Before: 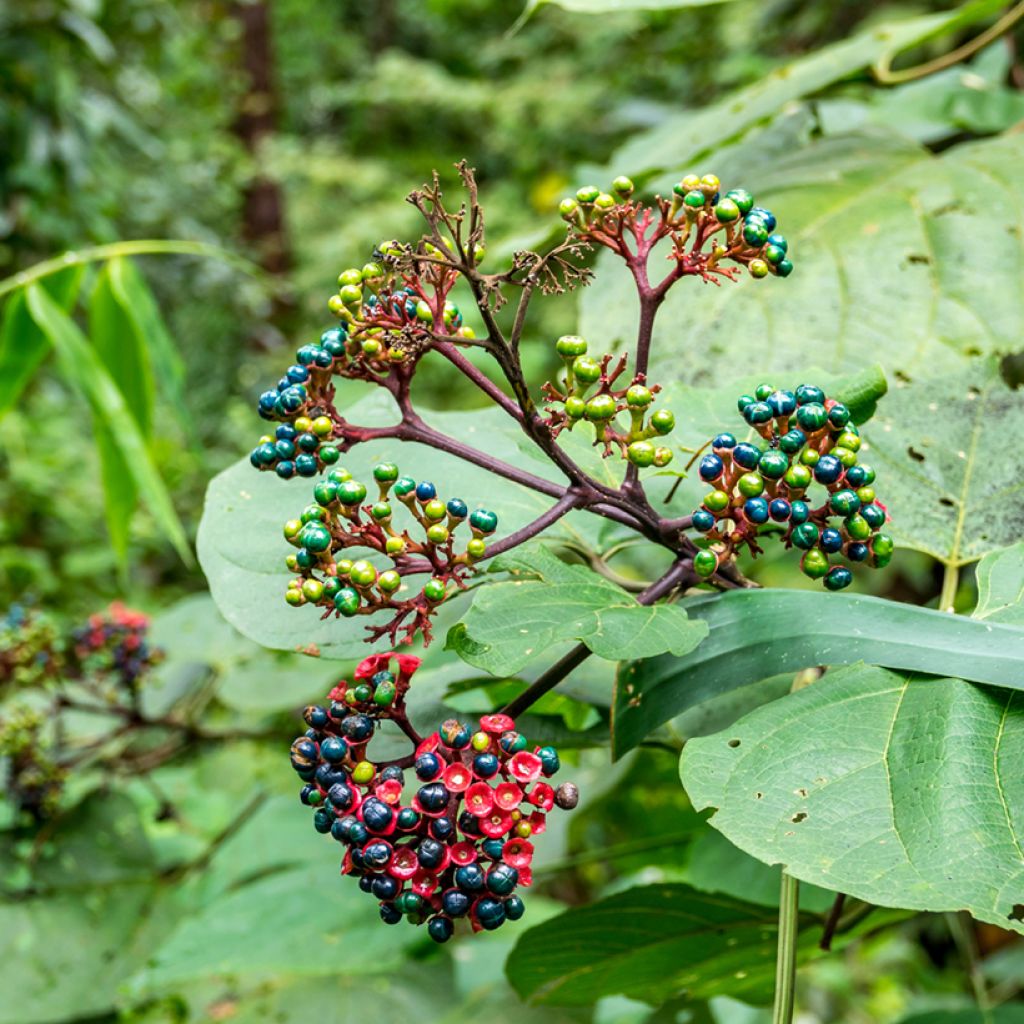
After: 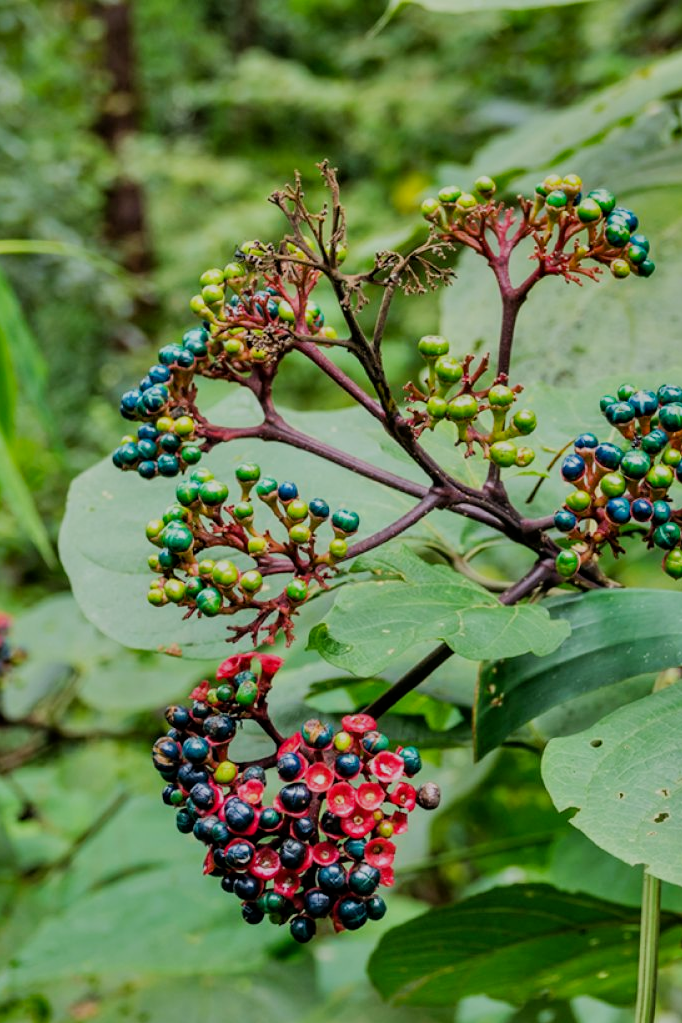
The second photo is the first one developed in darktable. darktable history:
shadows and highlights: radius 124.15, shadows 99.48, white point adjustment -3.02, highlights -99.56, soften with gaussian
filmic rgb: black relative exposure -7.65 EV, white relative exposure 4.56 EV, hardness 3.61, iterations of high-quality reconstruction 10
crop and rotate: left 13.512%, right 19.801%
